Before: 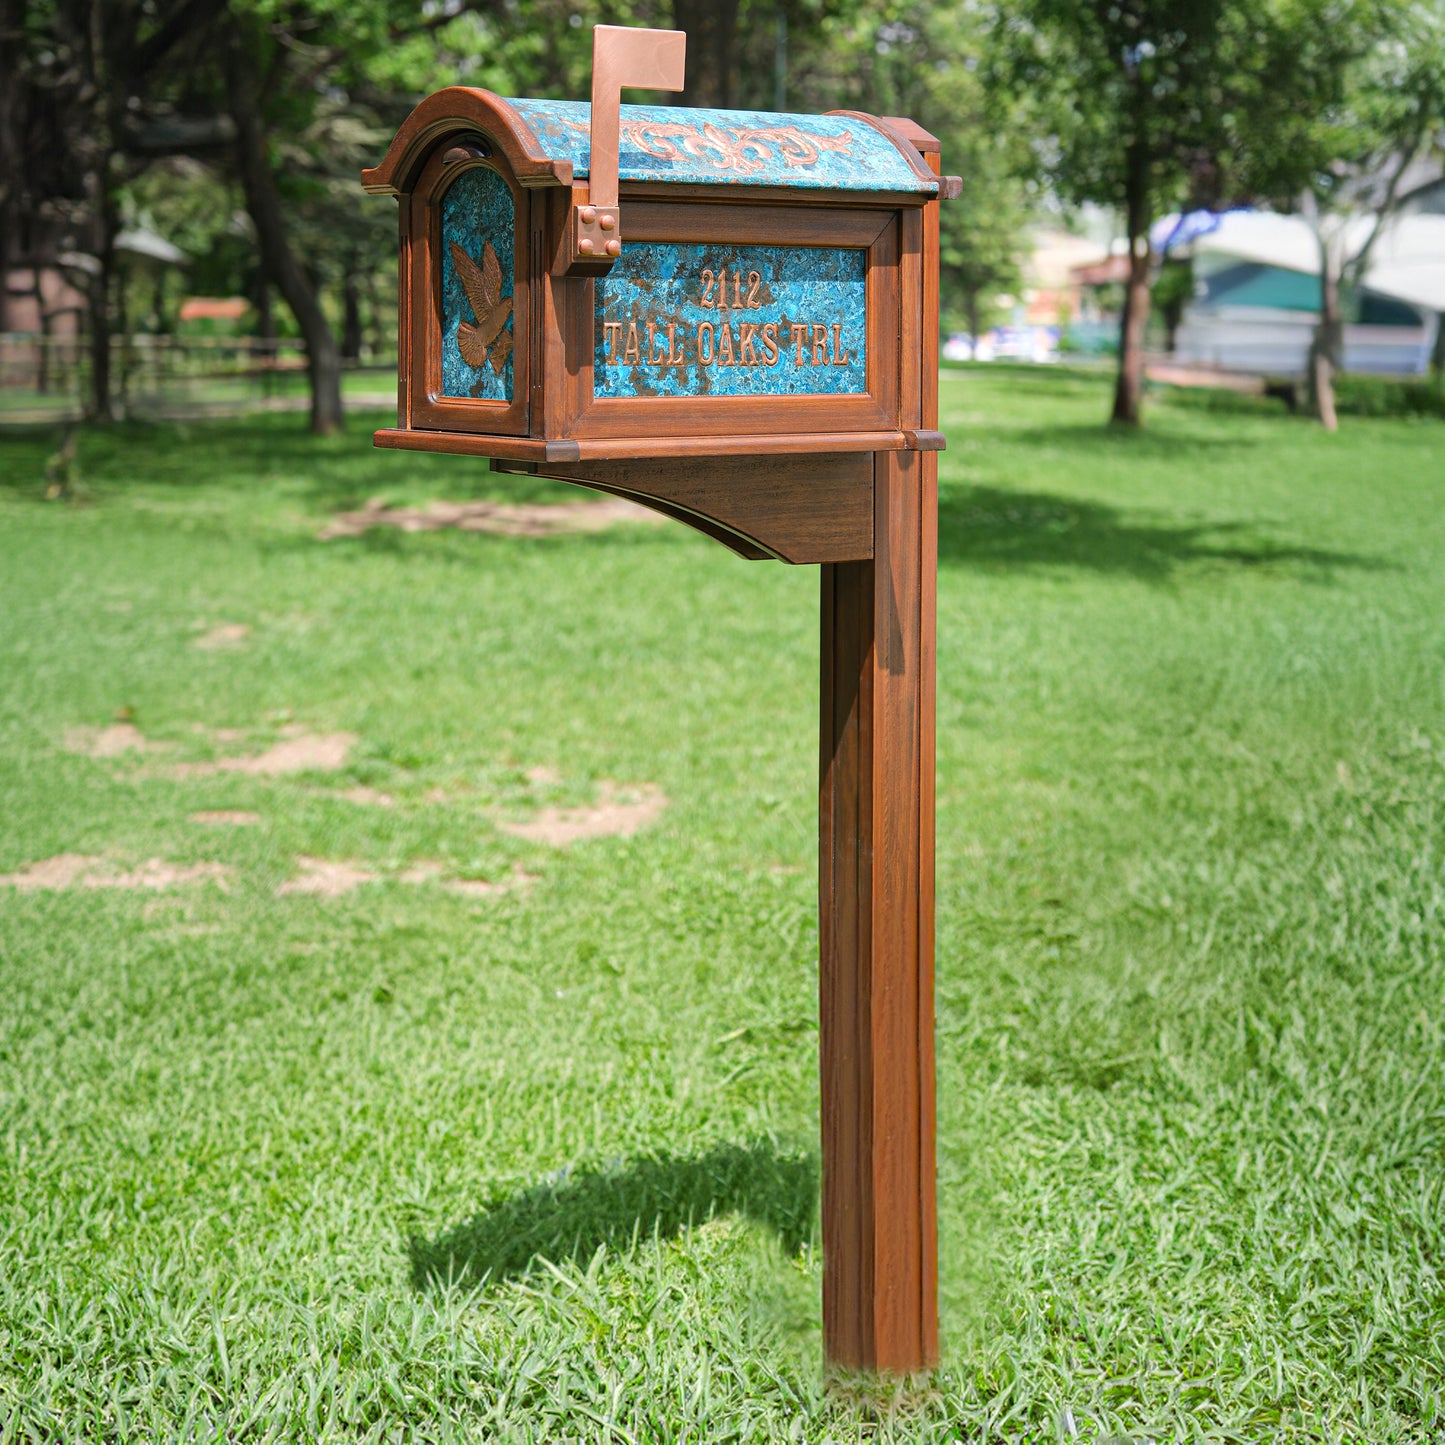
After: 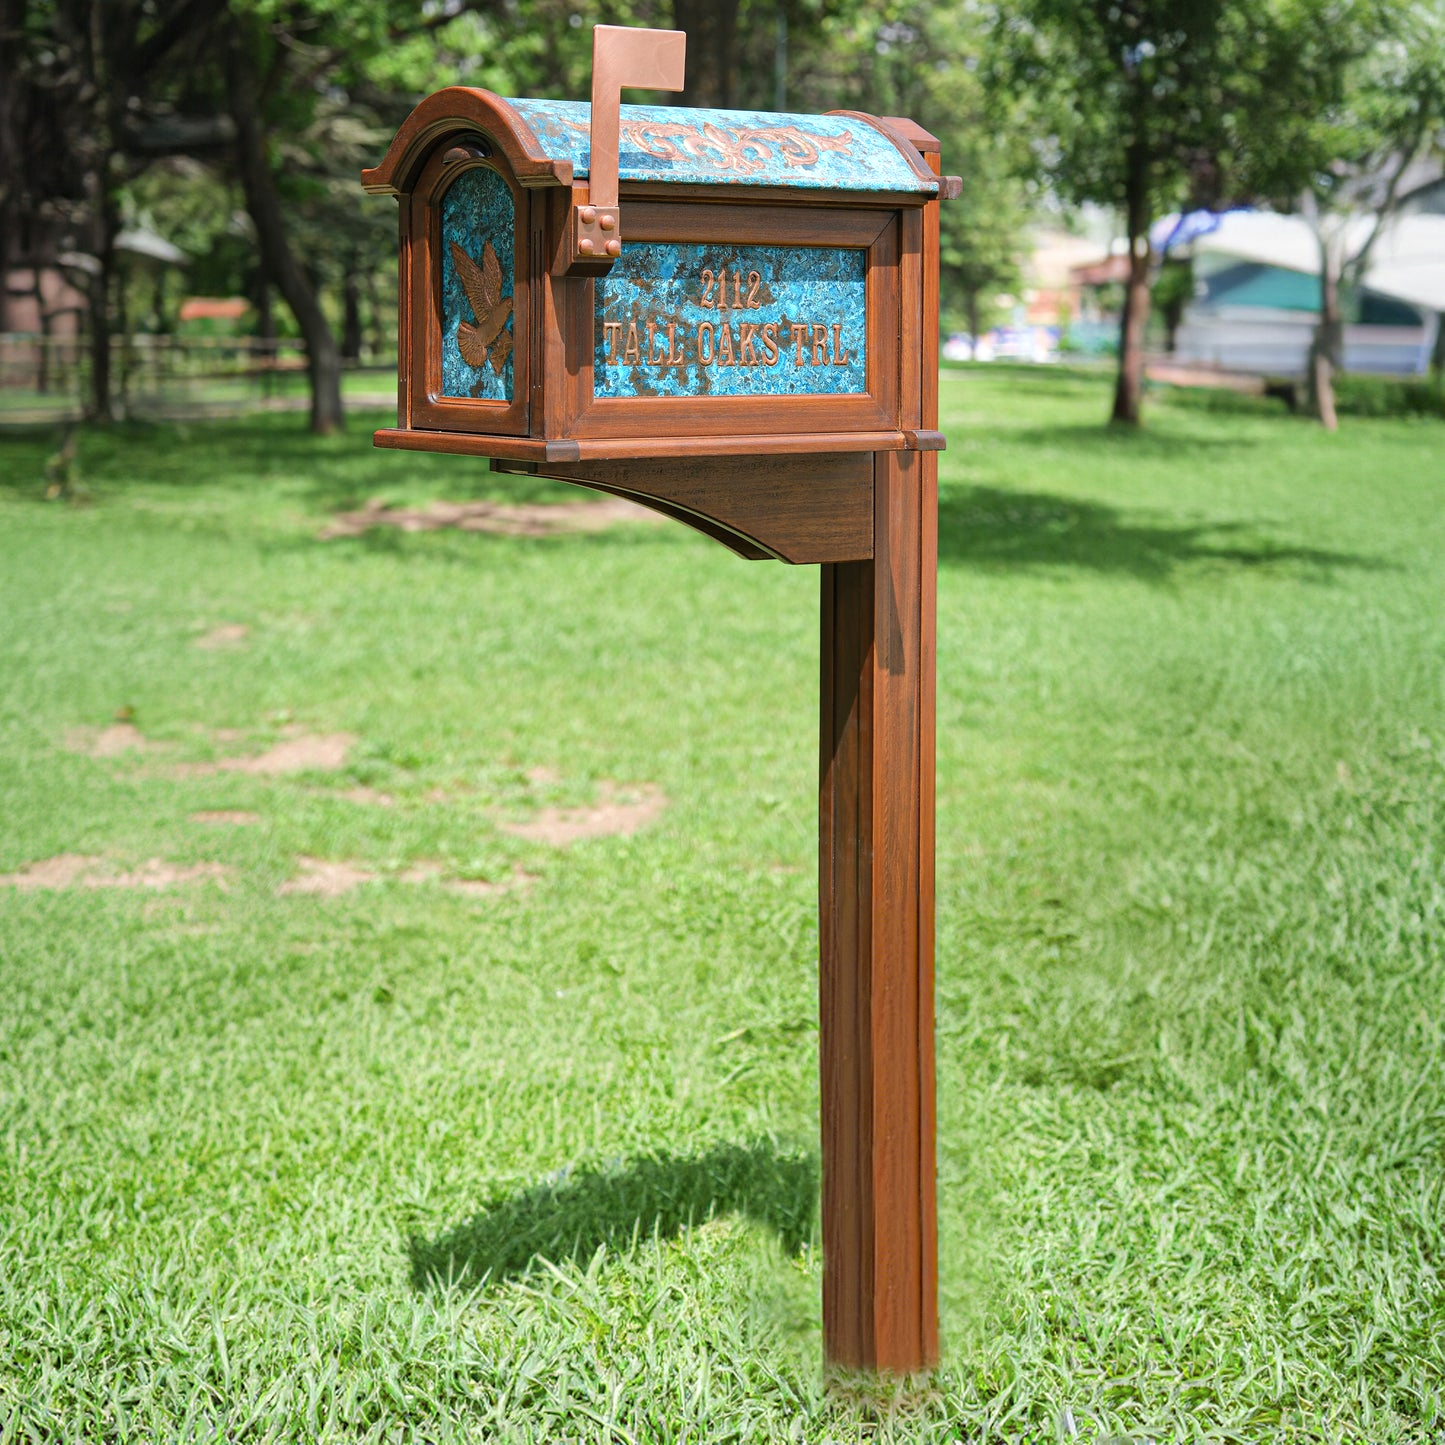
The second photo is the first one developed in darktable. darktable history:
color zones: curves: ch0 [(0.25, 0.5) (0.463, 0.627) (0.484, 0.637) (0.75, 0.5)]
